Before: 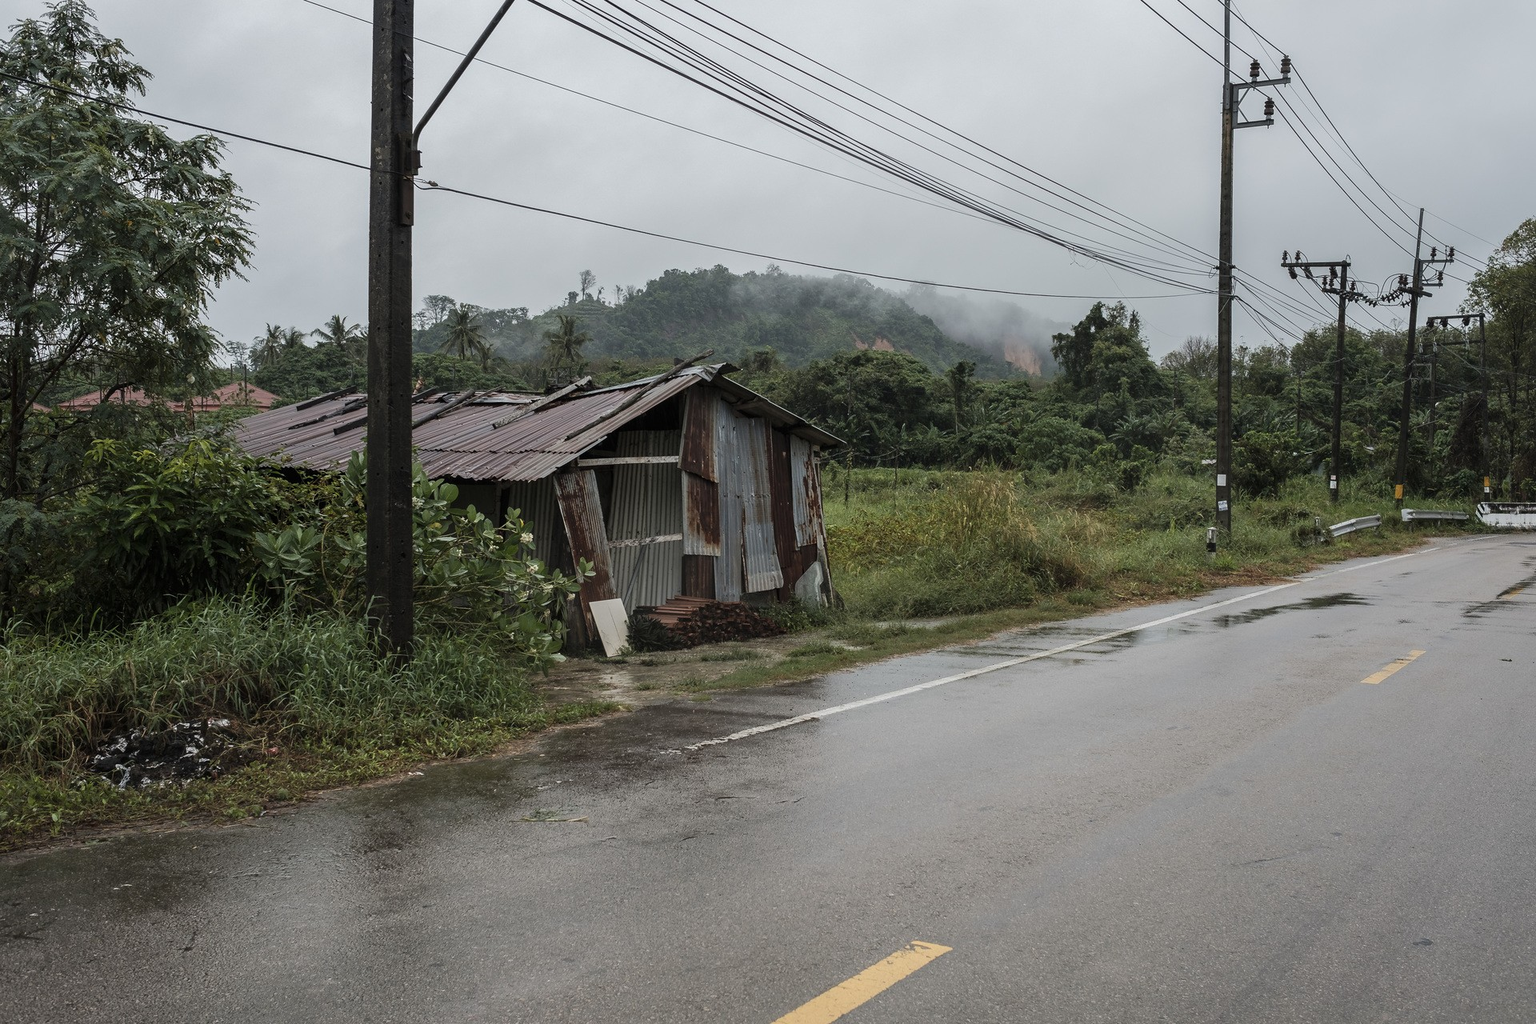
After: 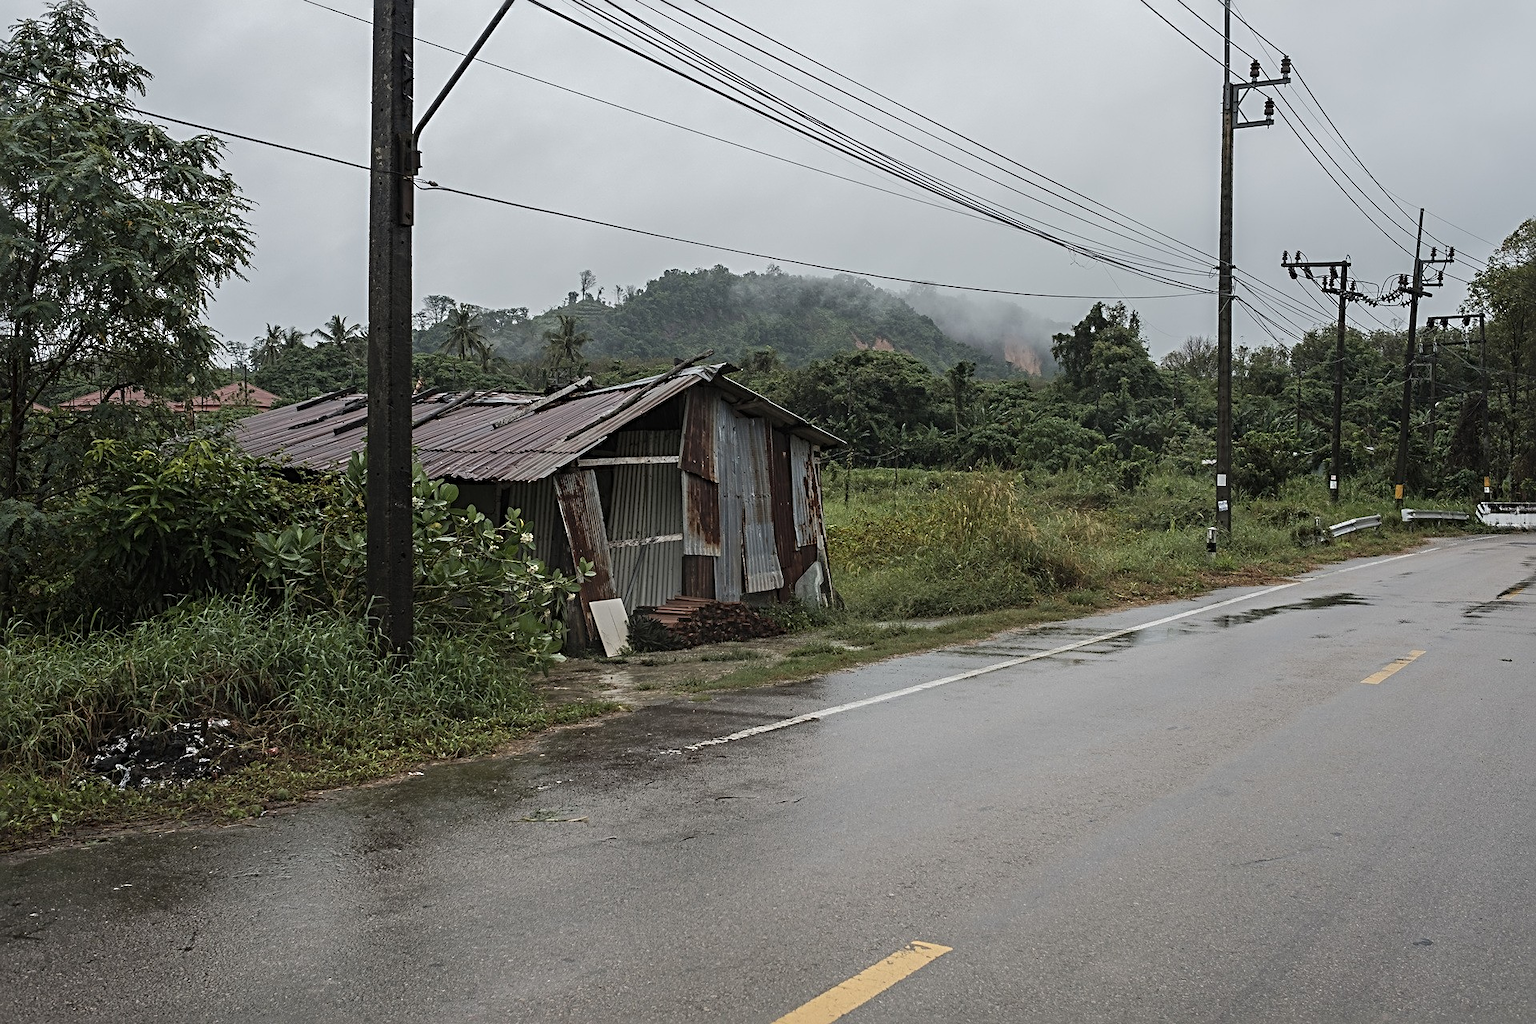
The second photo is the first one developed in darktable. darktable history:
sharpen: radius 3.969
local contrast: mode bilateral grid, contrast 100, coarseness 99, detail 89%, midtone range 0.2
